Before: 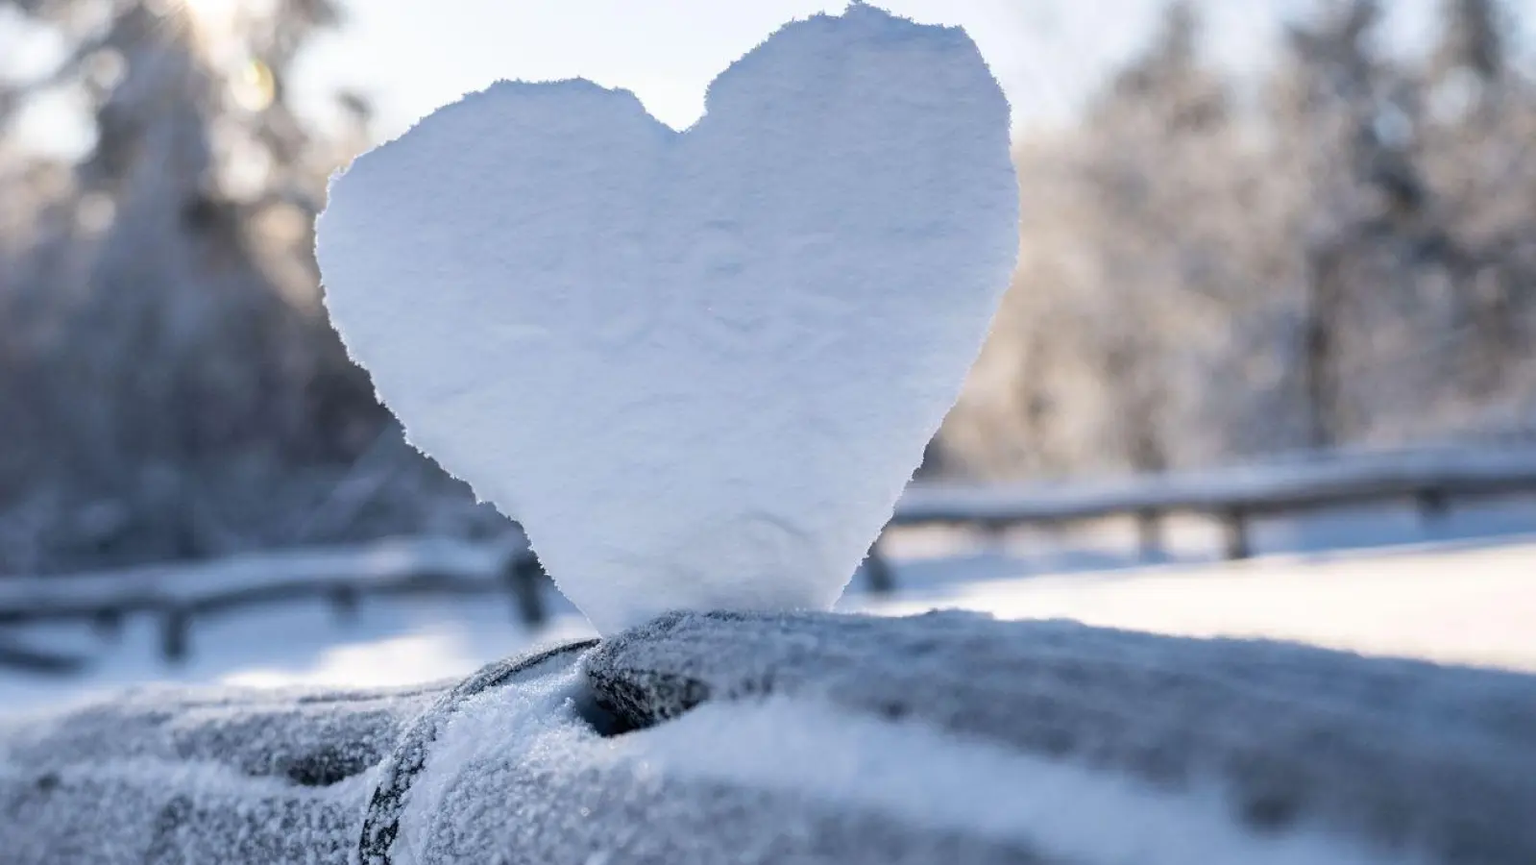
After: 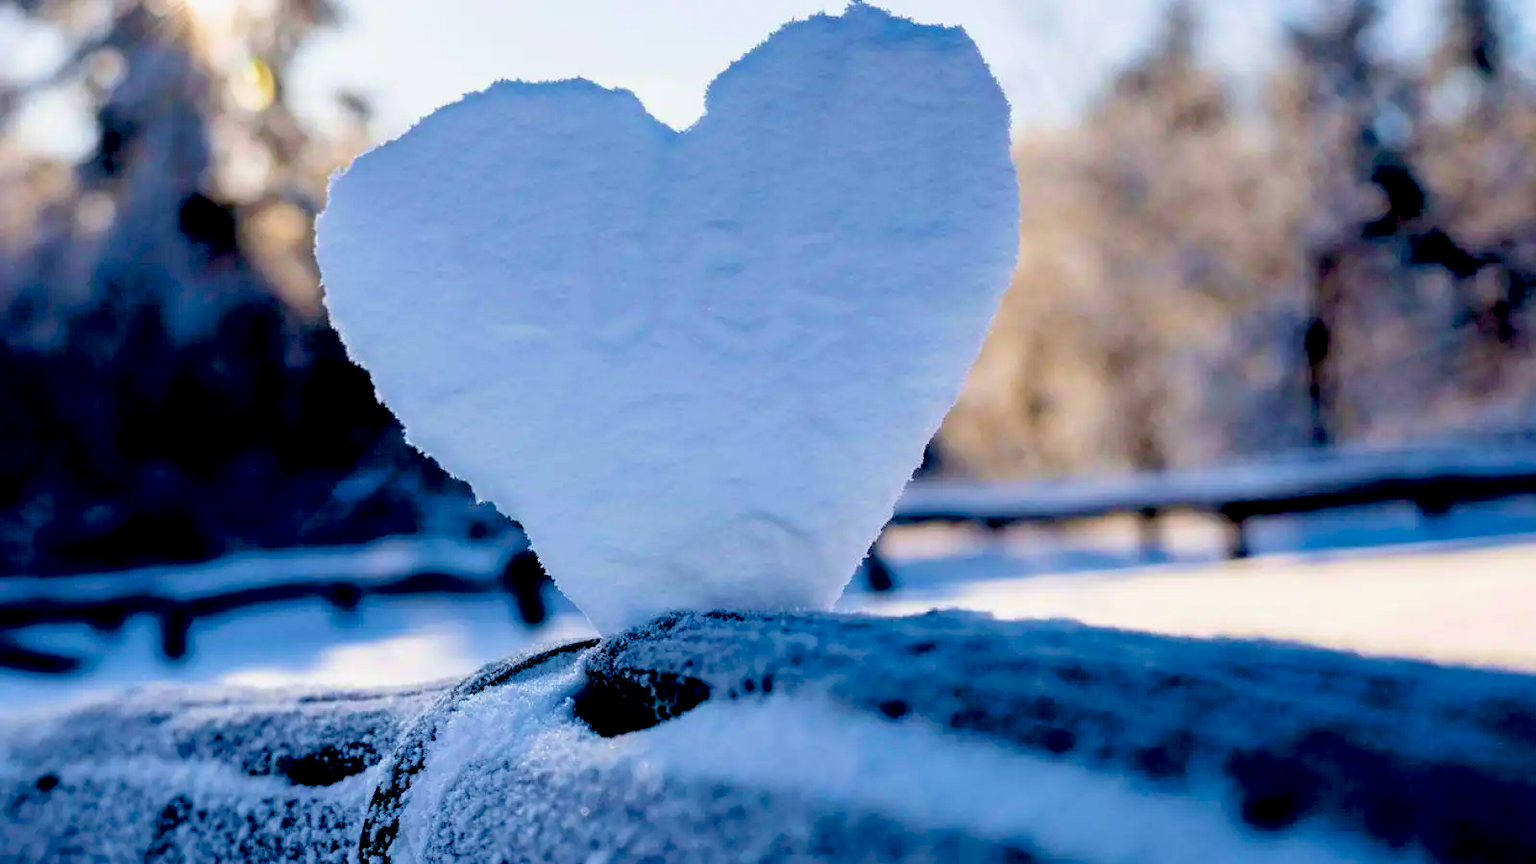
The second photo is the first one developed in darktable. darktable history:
velvia: strength 29%
exposure: black level correction 0.1, exposure -0.092 EV, compensate highlight preservation false
color balance rgb: linear chroma grading › global chroma 15%, perceptual saturation grading › global saturation 30%
